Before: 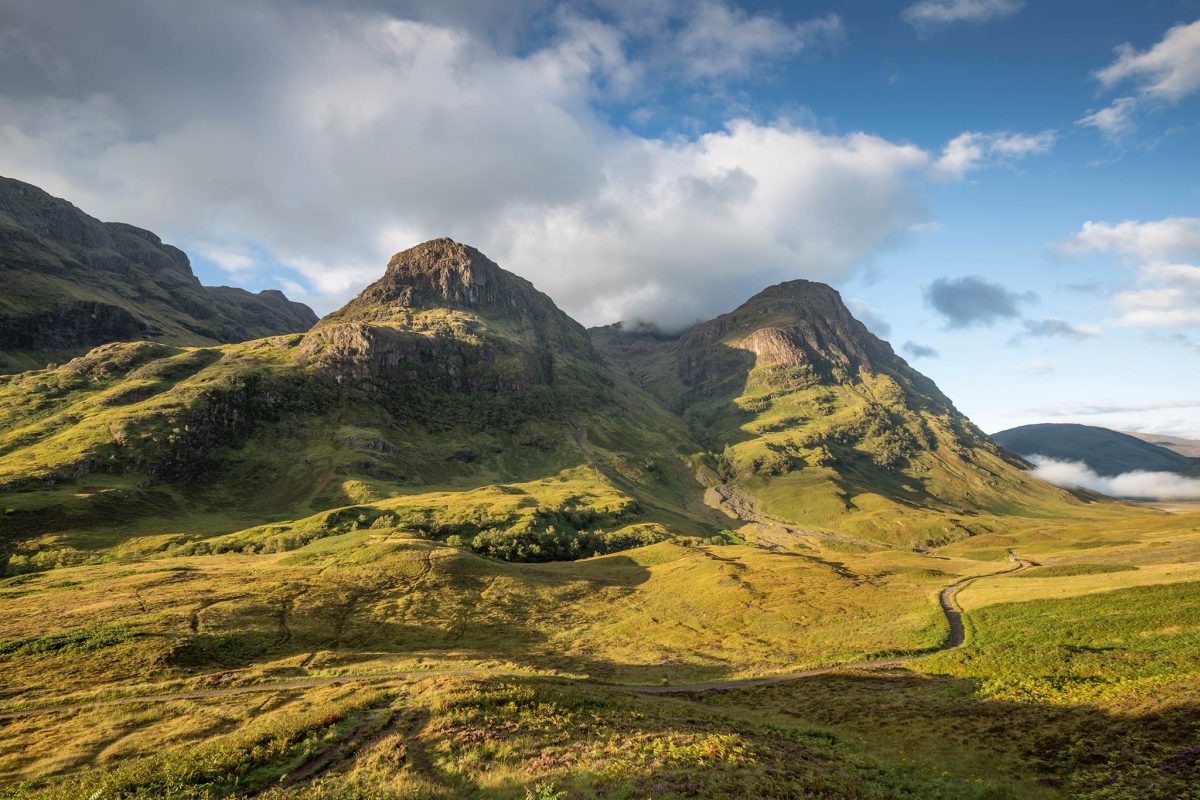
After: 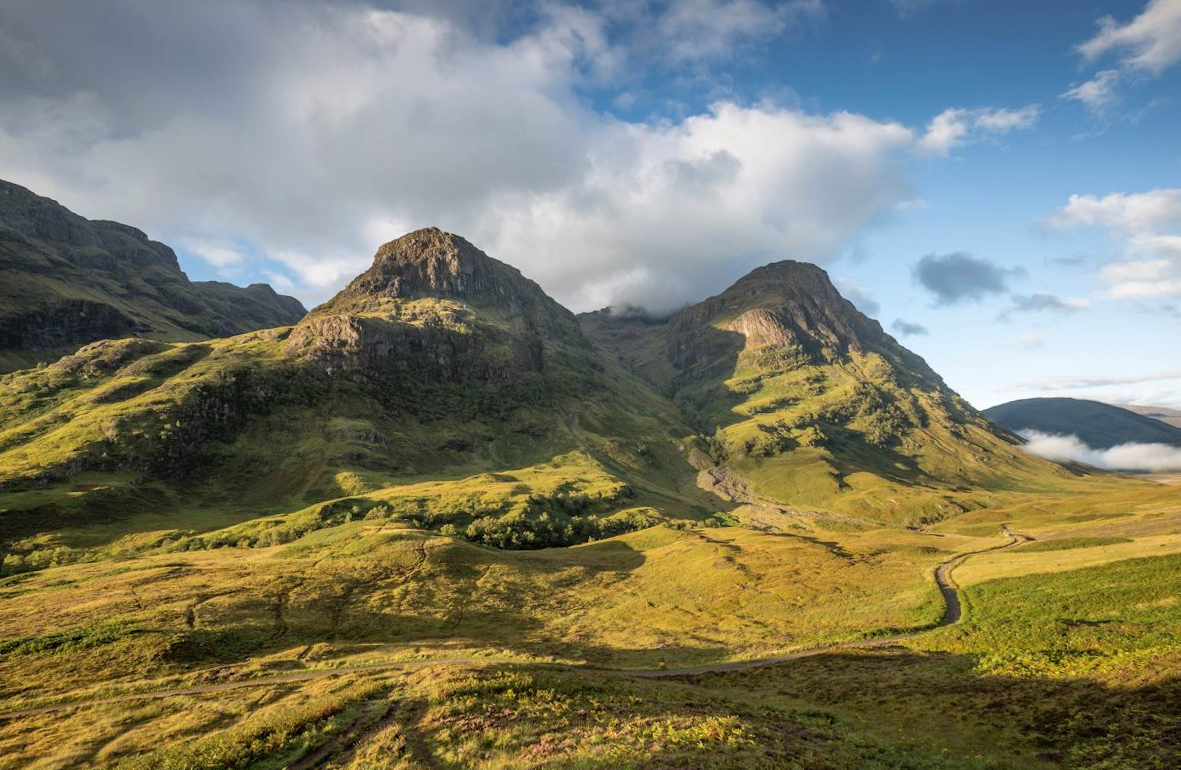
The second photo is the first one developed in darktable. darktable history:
rotate and perspective: rotation -1.42°, crop left 0.016, crop right 0.984, crop top 0.035, crop bottom 0.965
color balance: input saturation 99%
